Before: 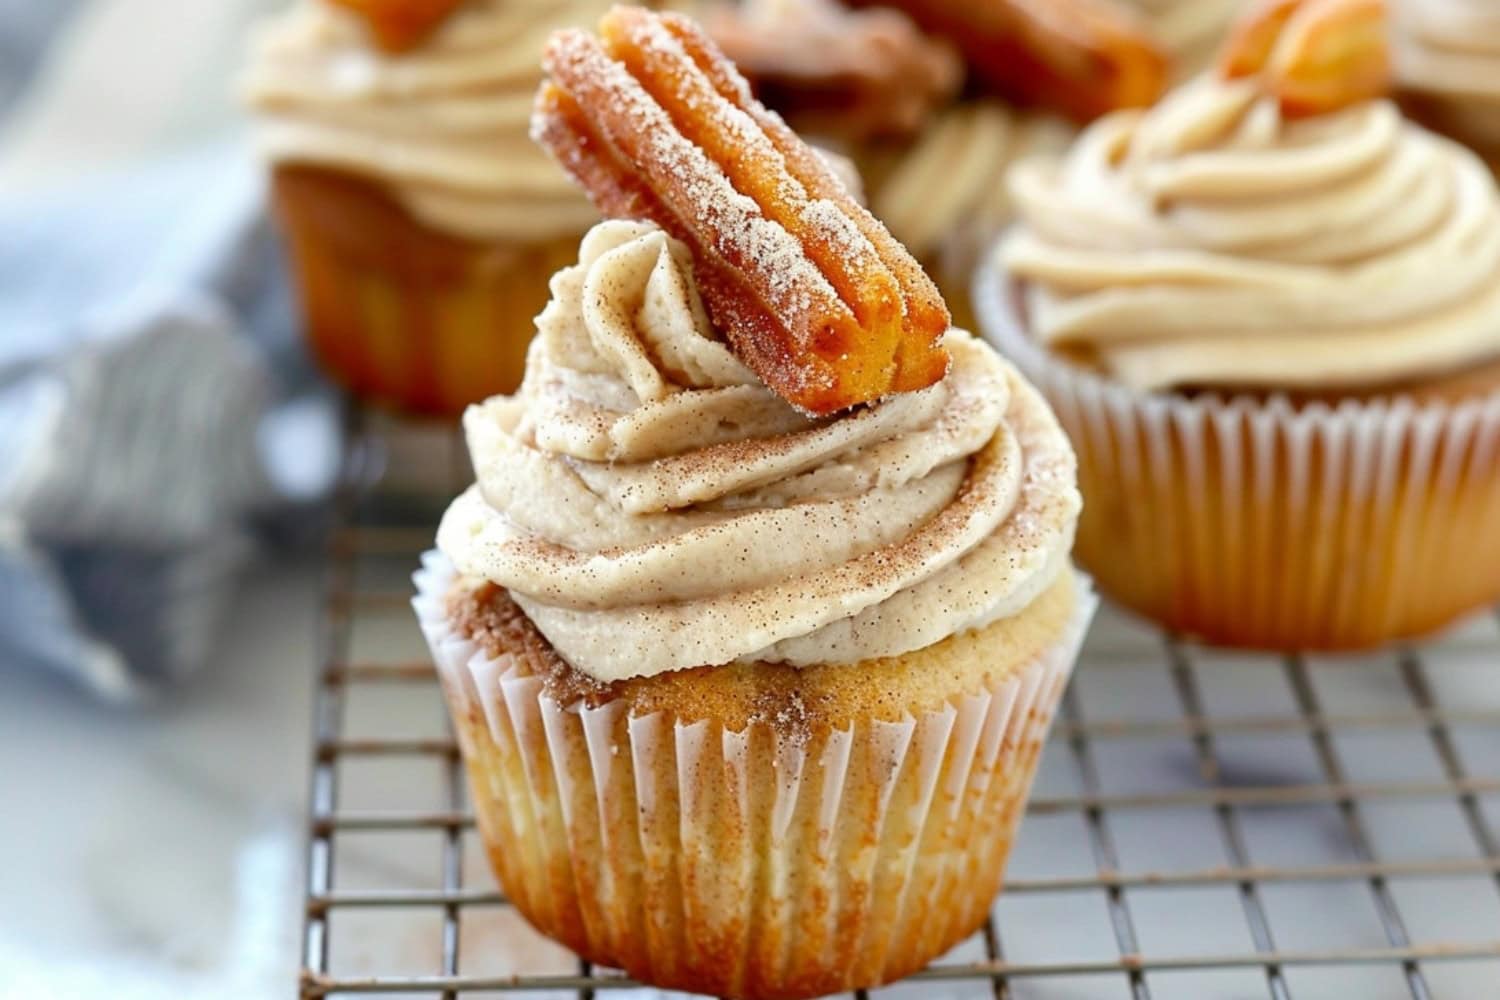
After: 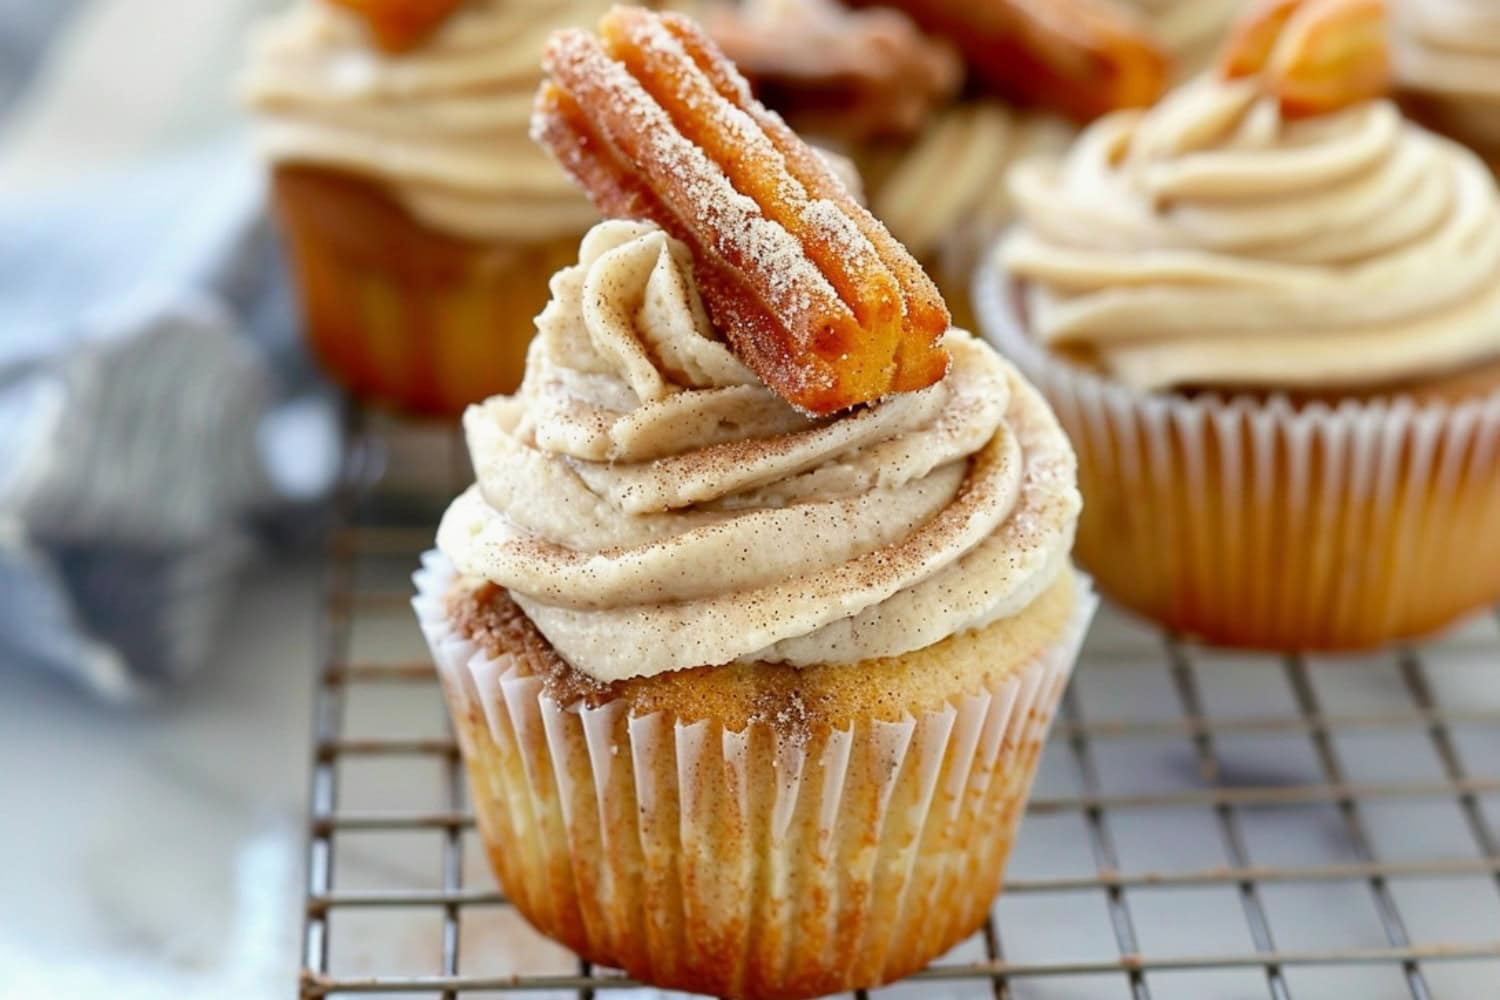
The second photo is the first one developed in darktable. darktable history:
exposure: exposure -0.063 EV, compensate highlight preservation false
